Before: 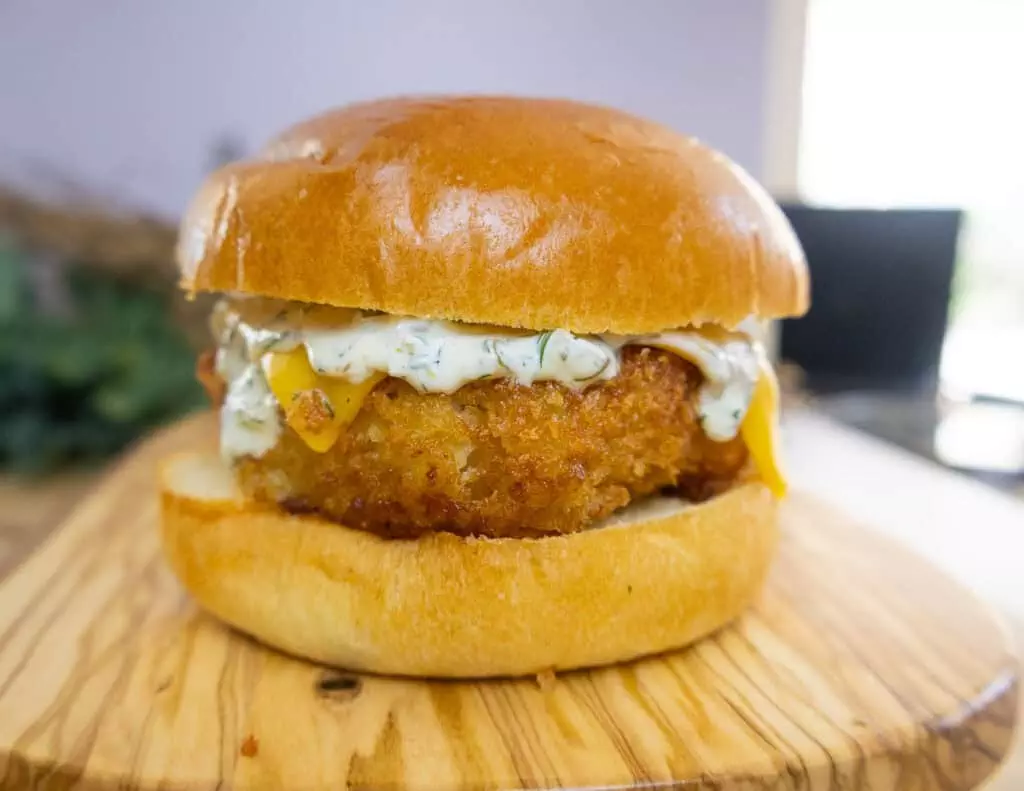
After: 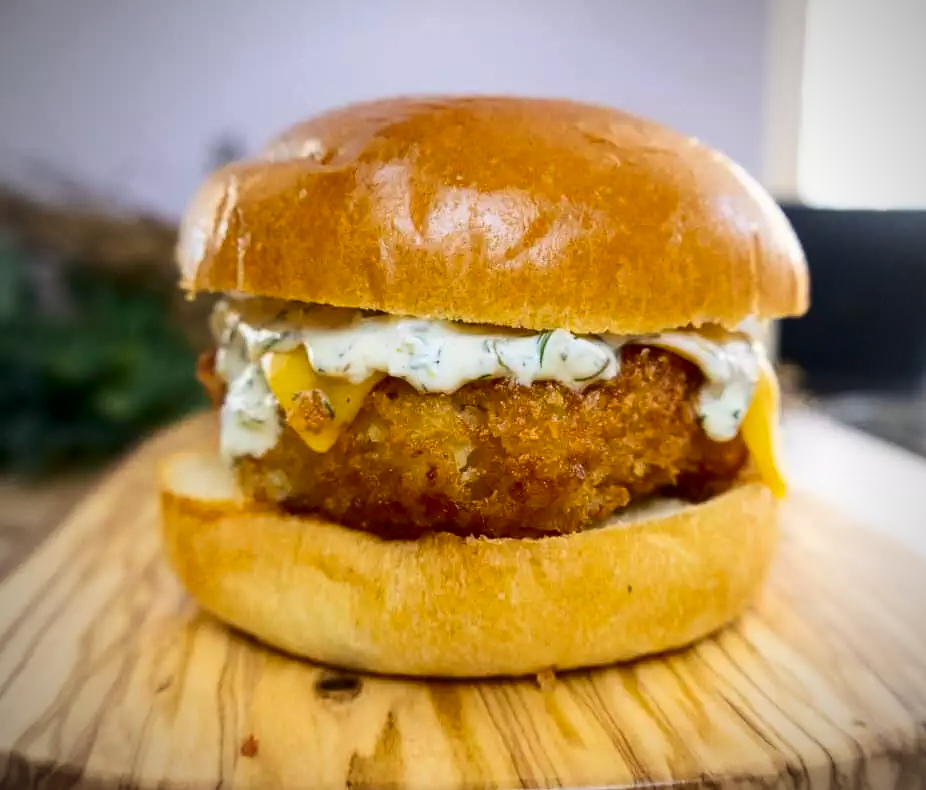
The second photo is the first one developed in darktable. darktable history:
vignetting: unbound false
crop: right 9.509%, bottom 0.031%
contrast brightness saturation: contrast 0.2, brightness -0.11, saturation 0.1
